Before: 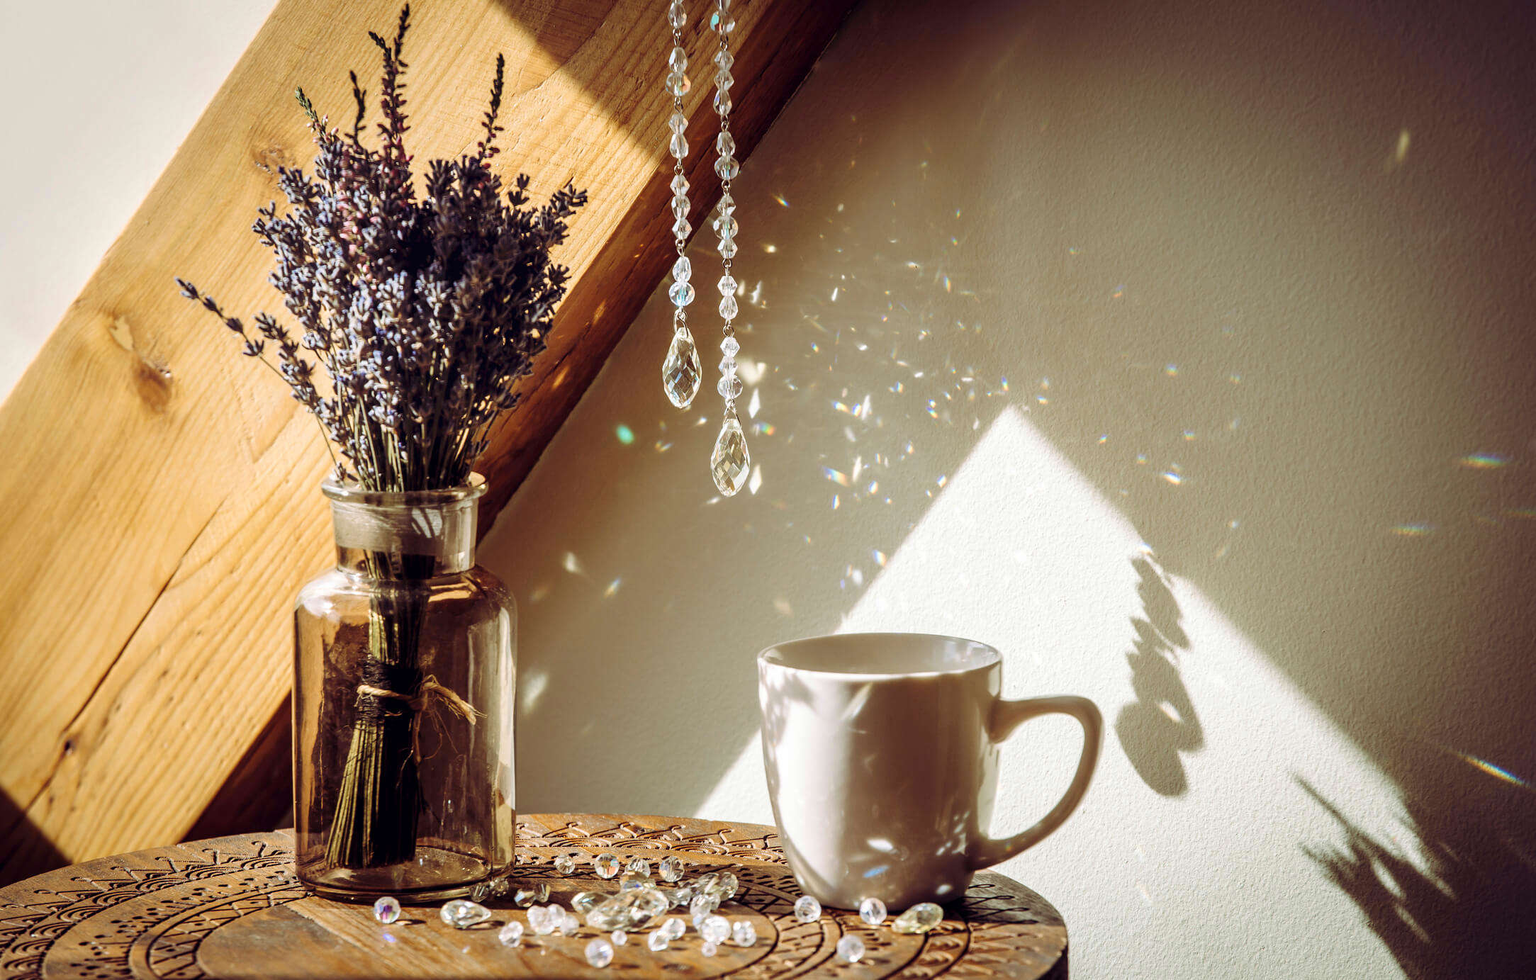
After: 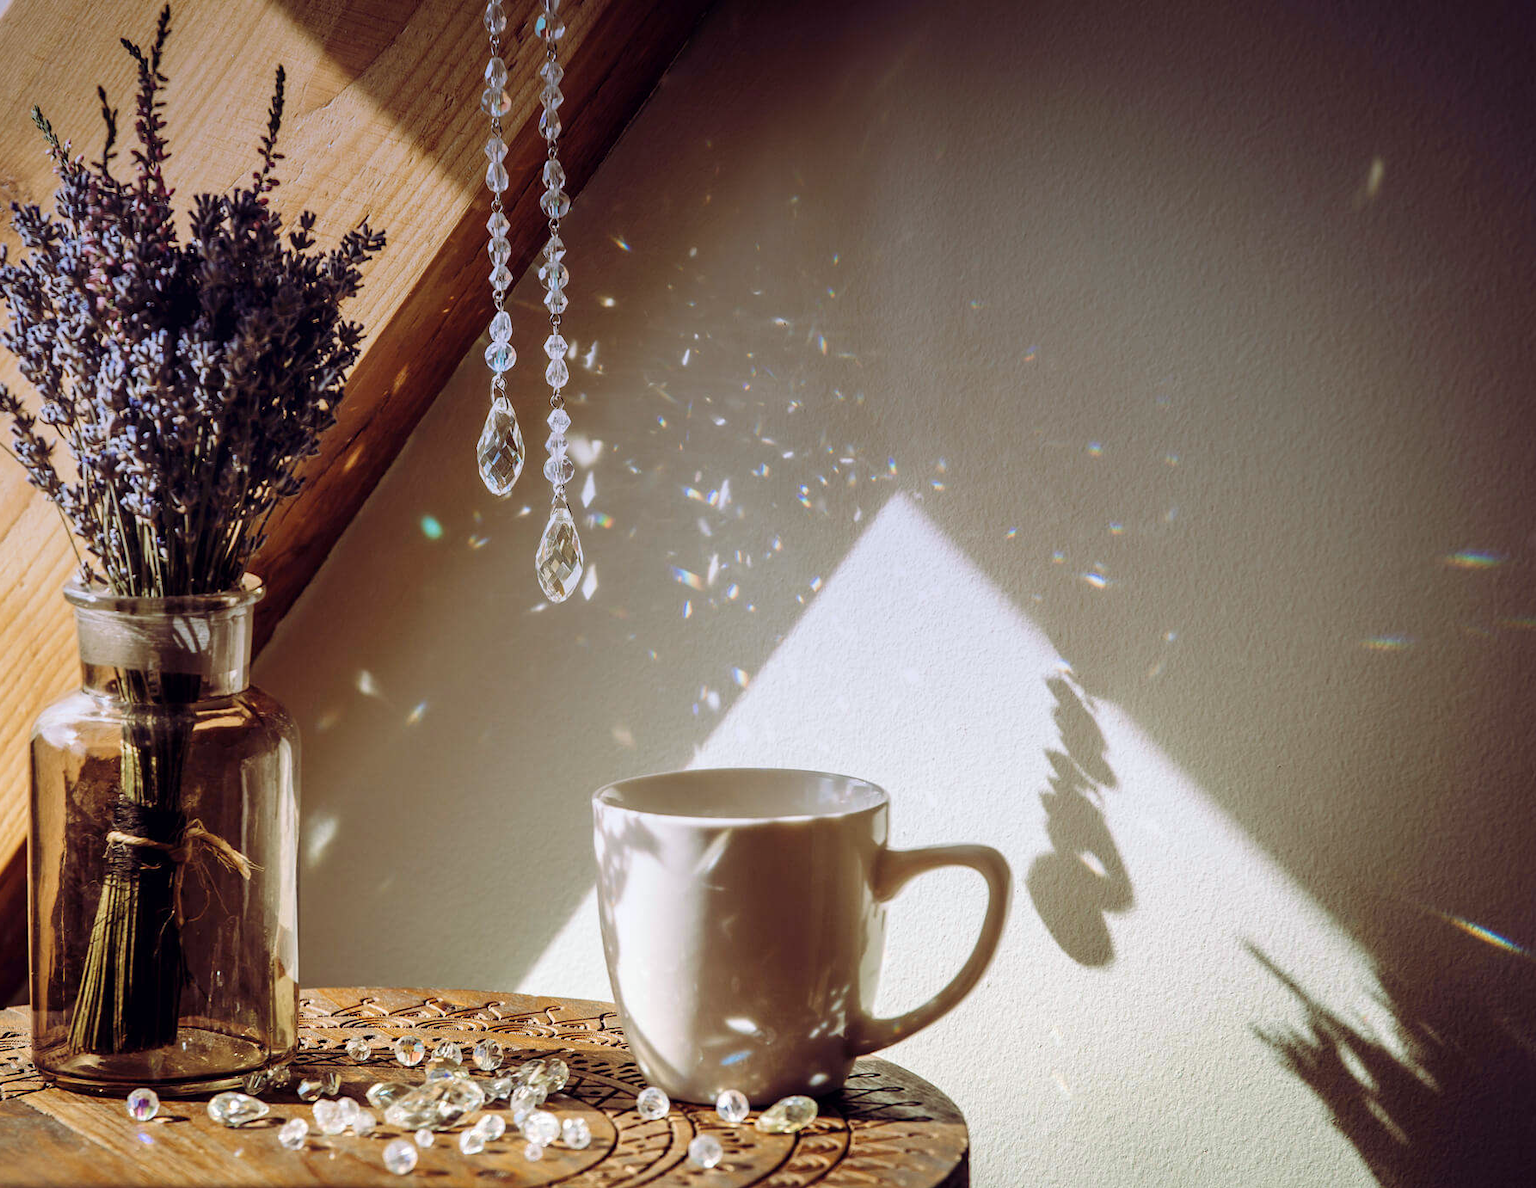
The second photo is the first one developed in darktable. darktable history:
graduated density: hue 238.83°, saturation 50%
crop: left 17.582%, bottom 0.031%
